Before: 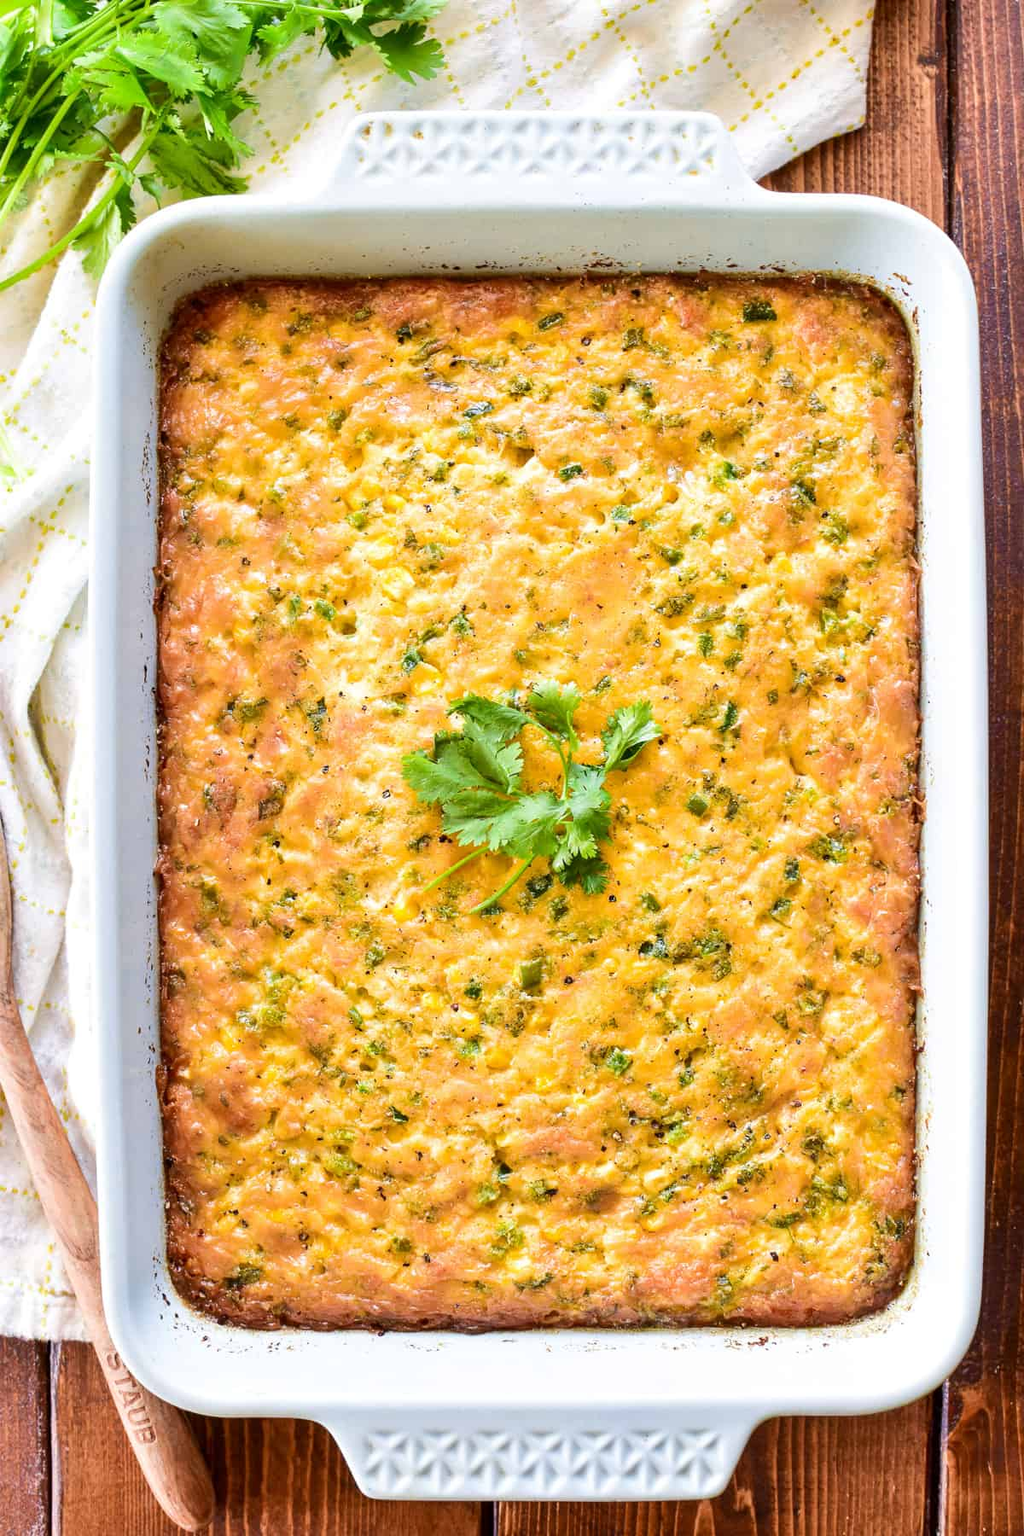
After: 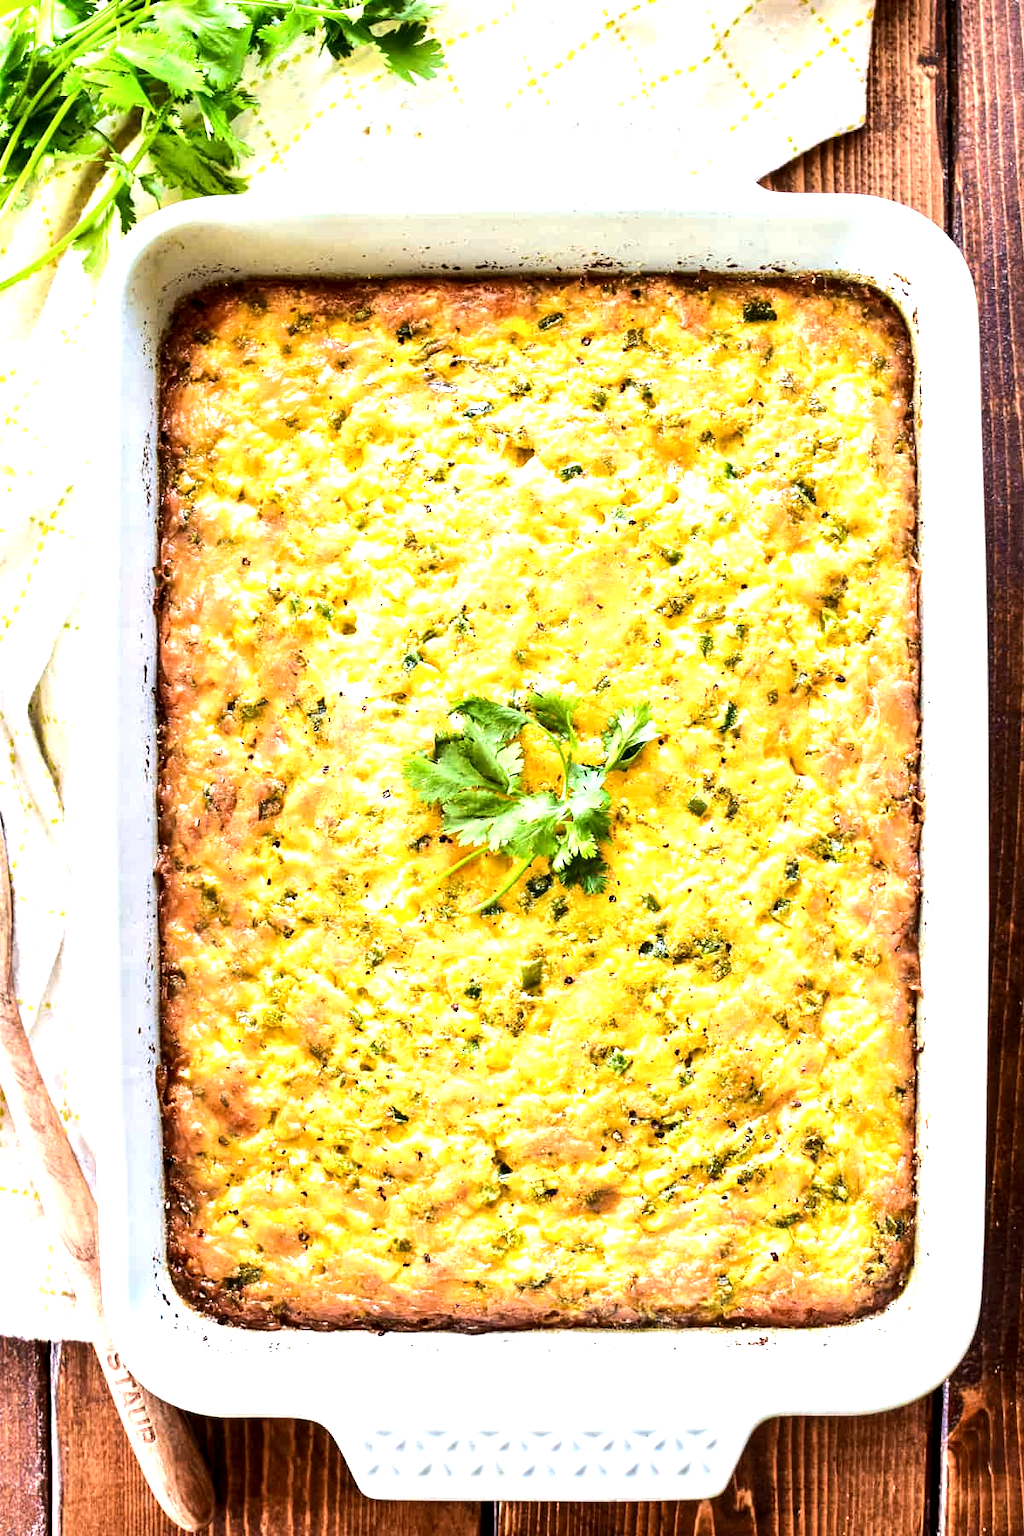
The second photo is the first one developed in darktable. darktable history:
tone equalizer: -8 EV -1.08 EV, -7 EV -1.01 EV, -6 EV -0.867 EV, -5 EV -0.578 EV, -3 EV 0.578 EV, -2 EV 0.867 EV, -1 EV 1.01 EV, +0 EV 1.08 EV, edges refinement/feathering 500, mask exposure compensation -1.57 EV, preserve details no
local contrast: highlights 100%, shadows 100%, detail 131%, midtone range 0.2
